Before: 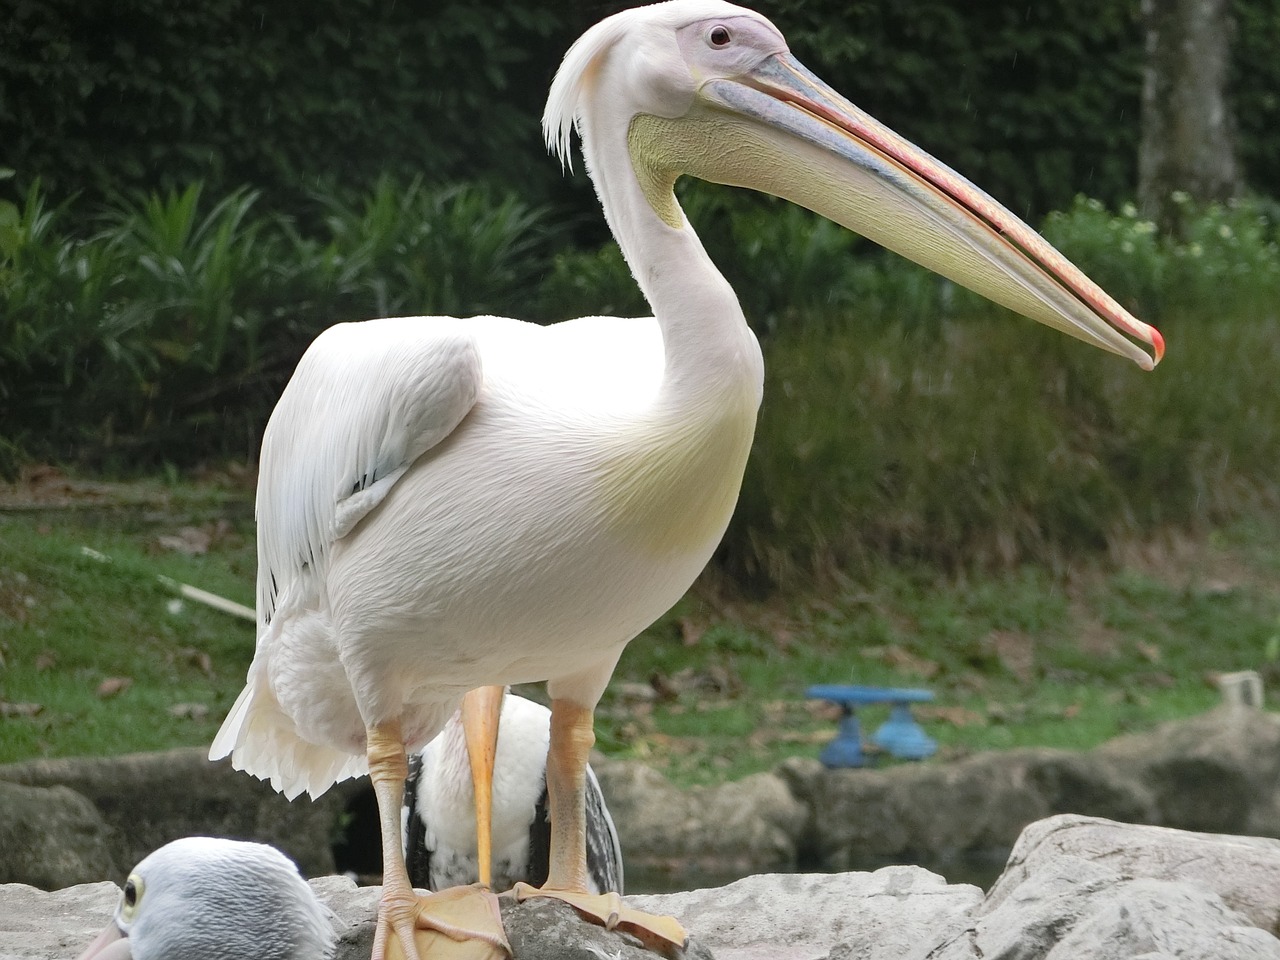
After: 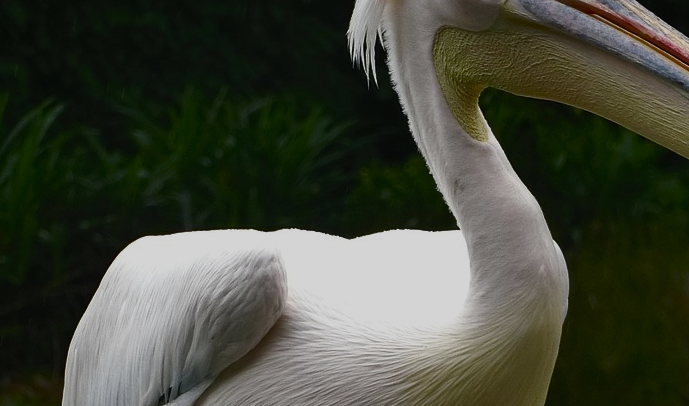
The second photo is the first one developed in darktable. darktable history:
exposure: exposure -2.002 EV, compensate highlight preservation false
levels: levels [0, 0.474, 0.947]
color balance rgb: perceptual saturation grading › global saturation 20%, perceptual saturation grading › highlights -25%, perceptual saturation grading › shadows 25%
crop: left 15.306%, top 9.065%, right 30.789%, bottom 48.638%
contrast brightness saturation: contrast 0.62, brightness 0.34, saturation 0.14
